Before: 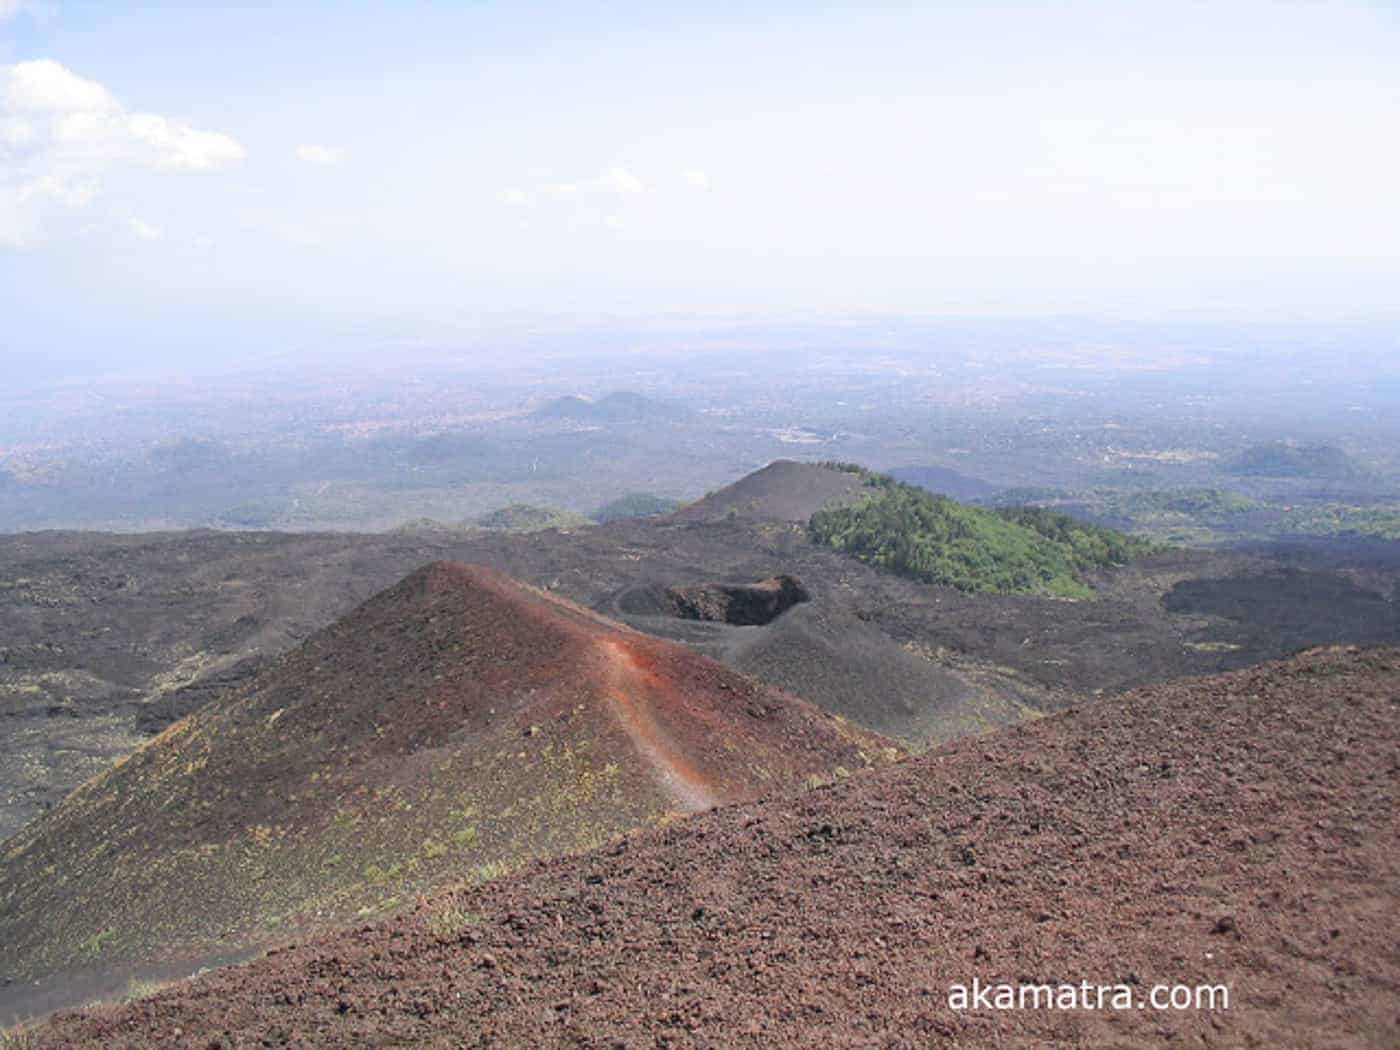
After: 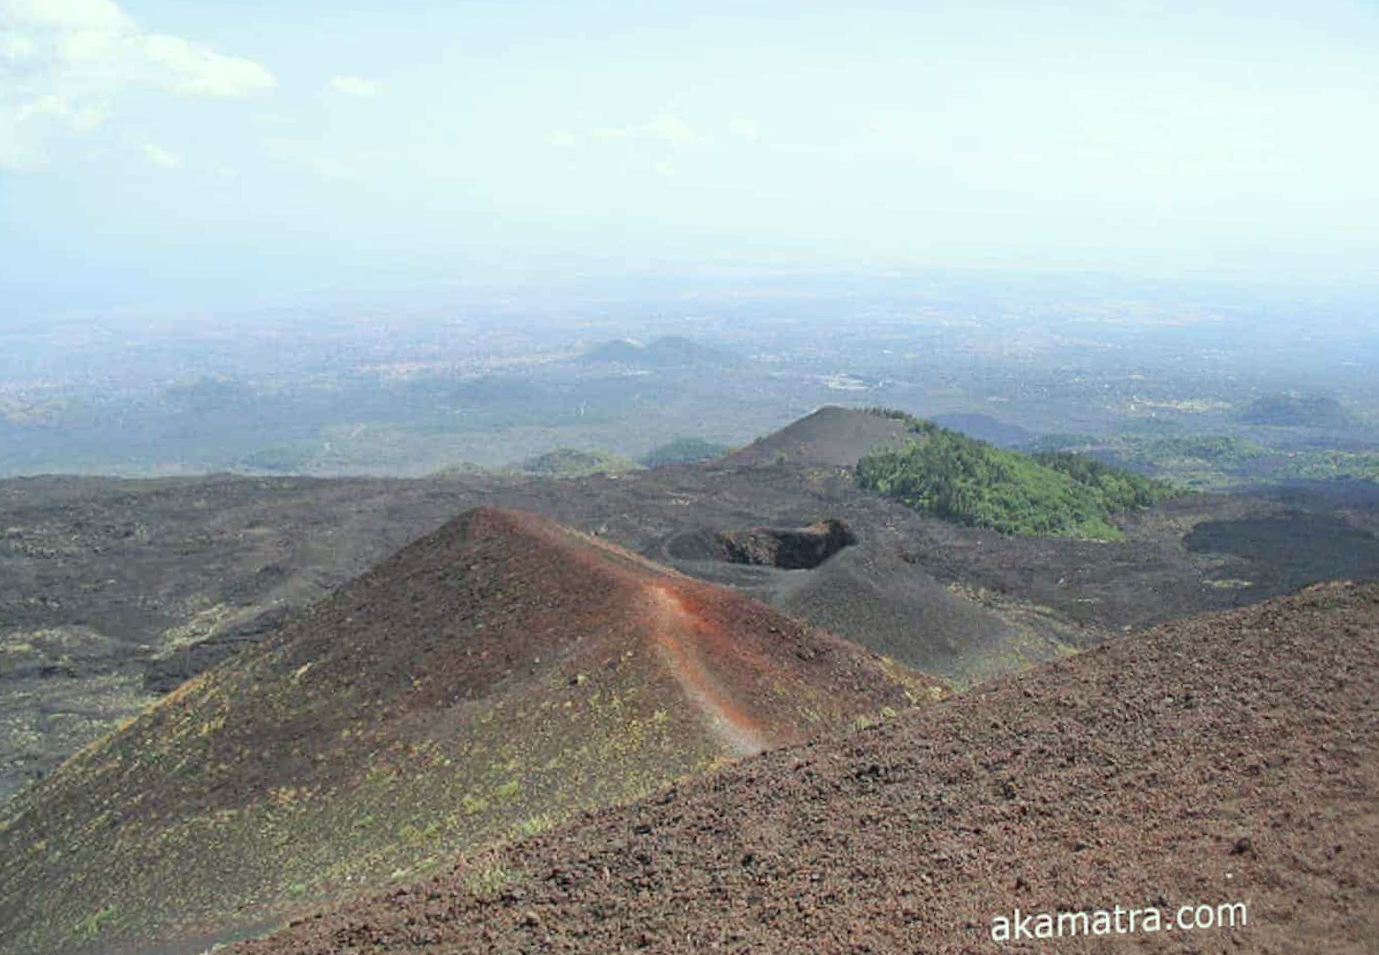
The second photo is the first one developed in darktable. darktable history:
rotate and perspective: rotation -0.013°, lens shift (vertical) -0.027, lens shift (horizontal) 0.178, crop left 0.016, crop right 0.989, crop top 0.082, crop bottom 0.918
color correction: highlights a* -8, highlights b* 3.1
